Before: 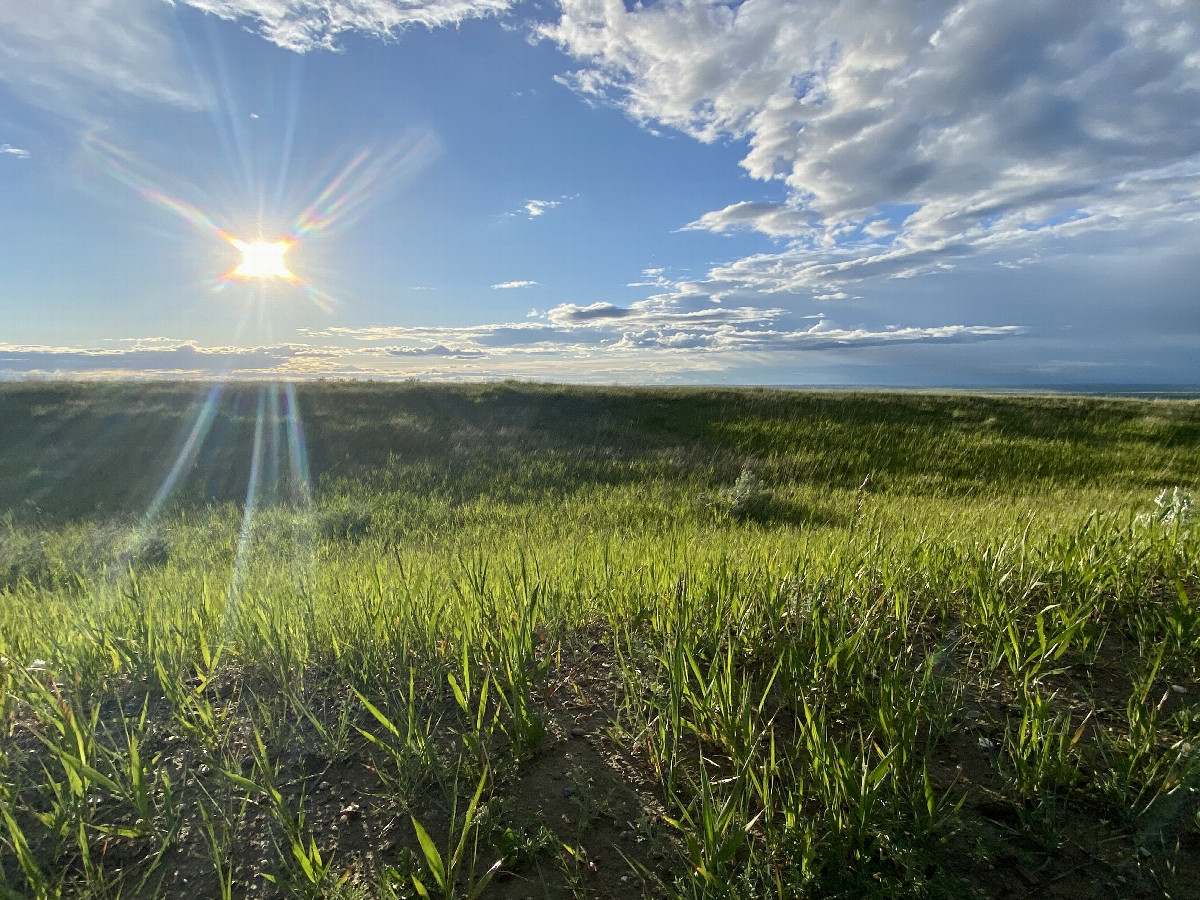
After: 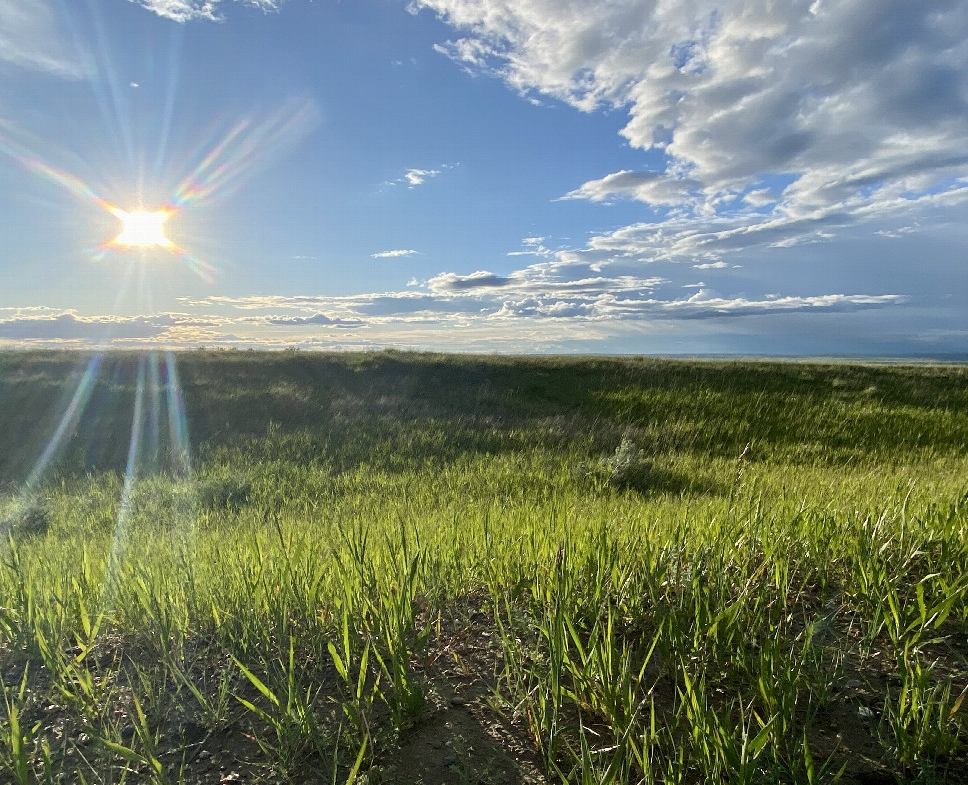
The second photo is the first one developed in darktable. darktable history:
crop: left 10.001%, top 3.512%, right 9.294%, bottom 9.202%
